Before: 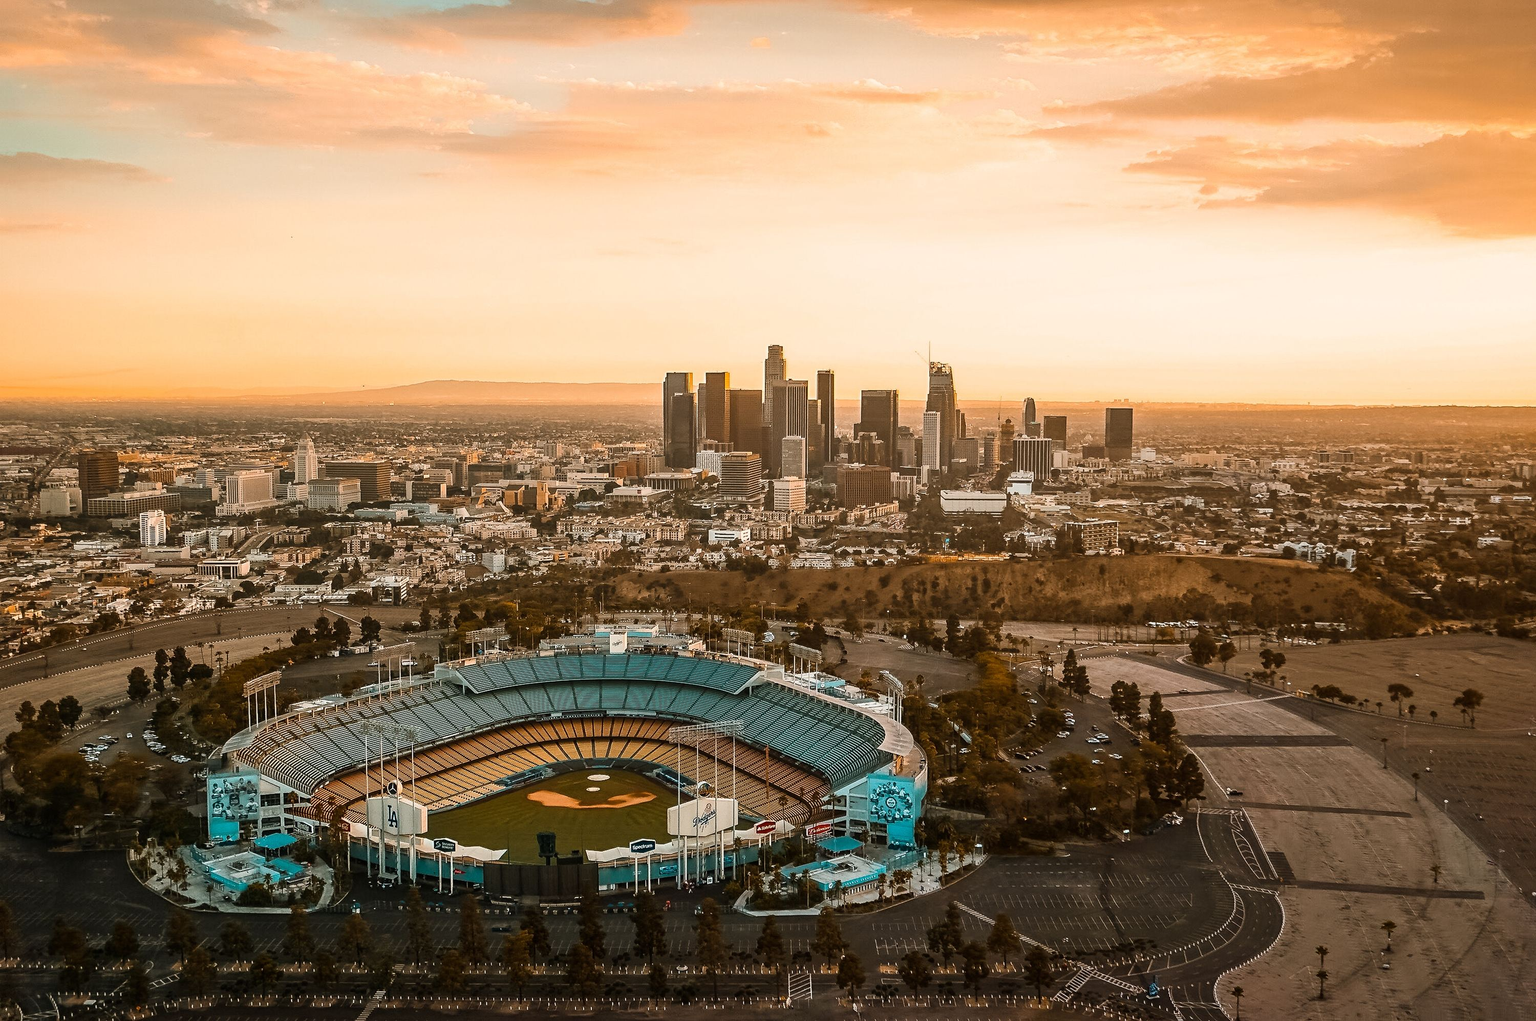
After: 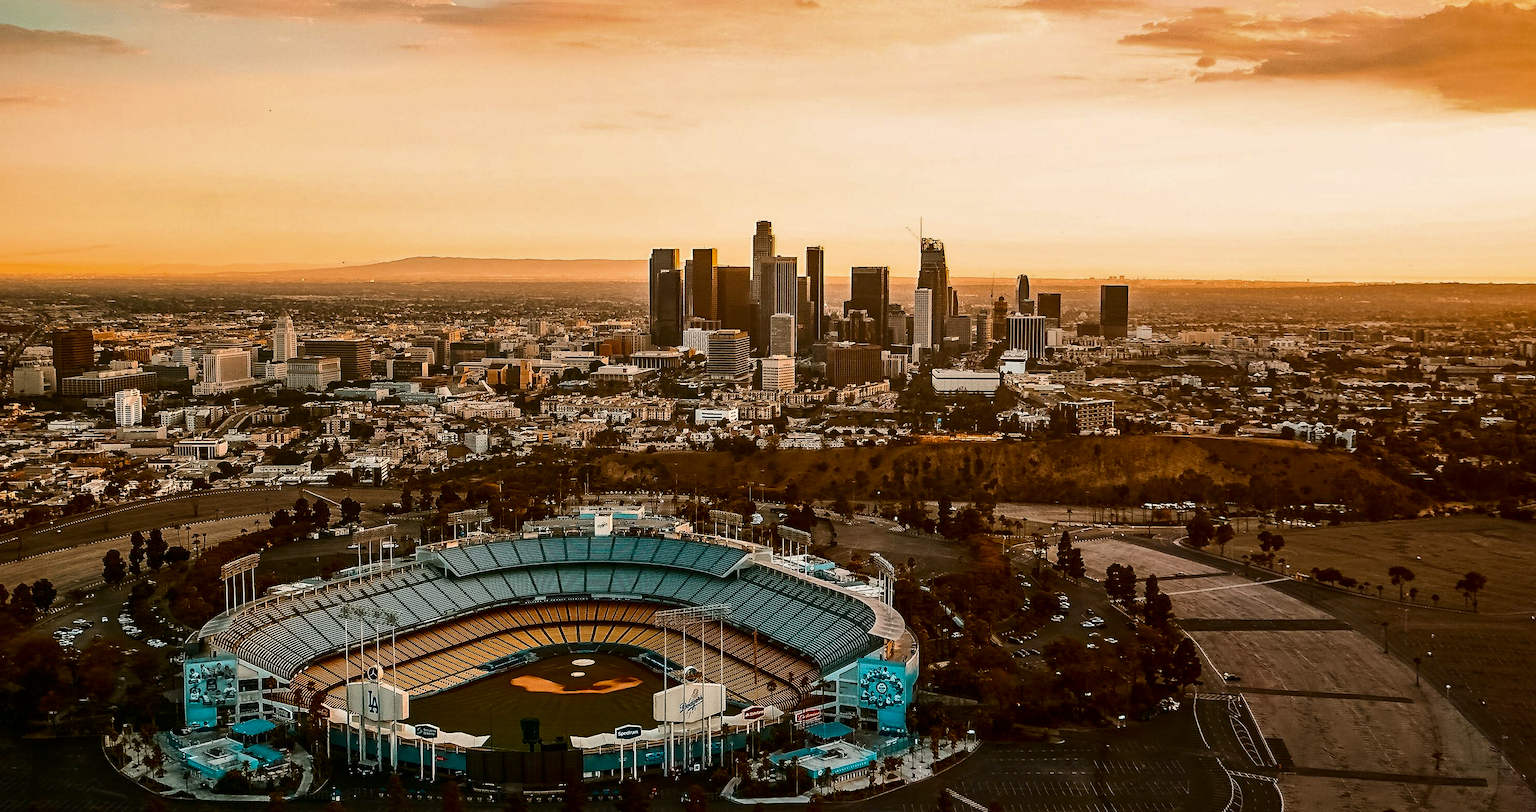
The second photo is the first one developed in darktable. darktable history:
shadows and highlights: shadows 23.03, highlights -48.83, soften with gaussian
crop and rotate: left 1.808%, top 12.689%, right 0.162%, bottom 9.366%
contrast brightness saturation: contrast 0.126, brightness -0.225, saturation 0.145
